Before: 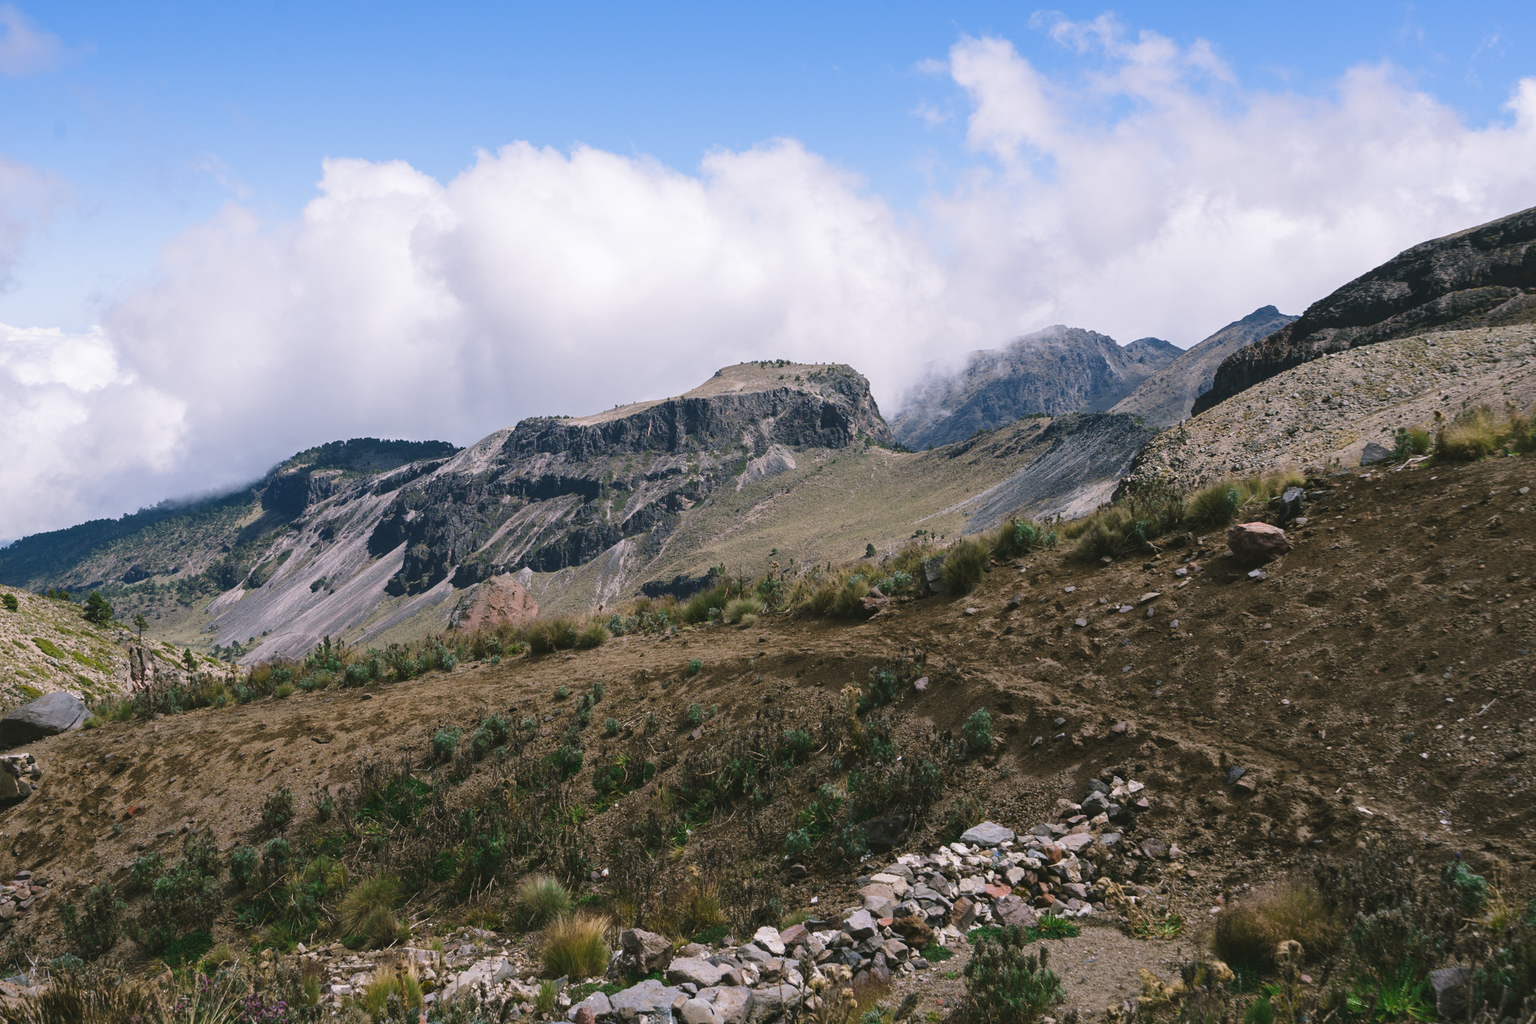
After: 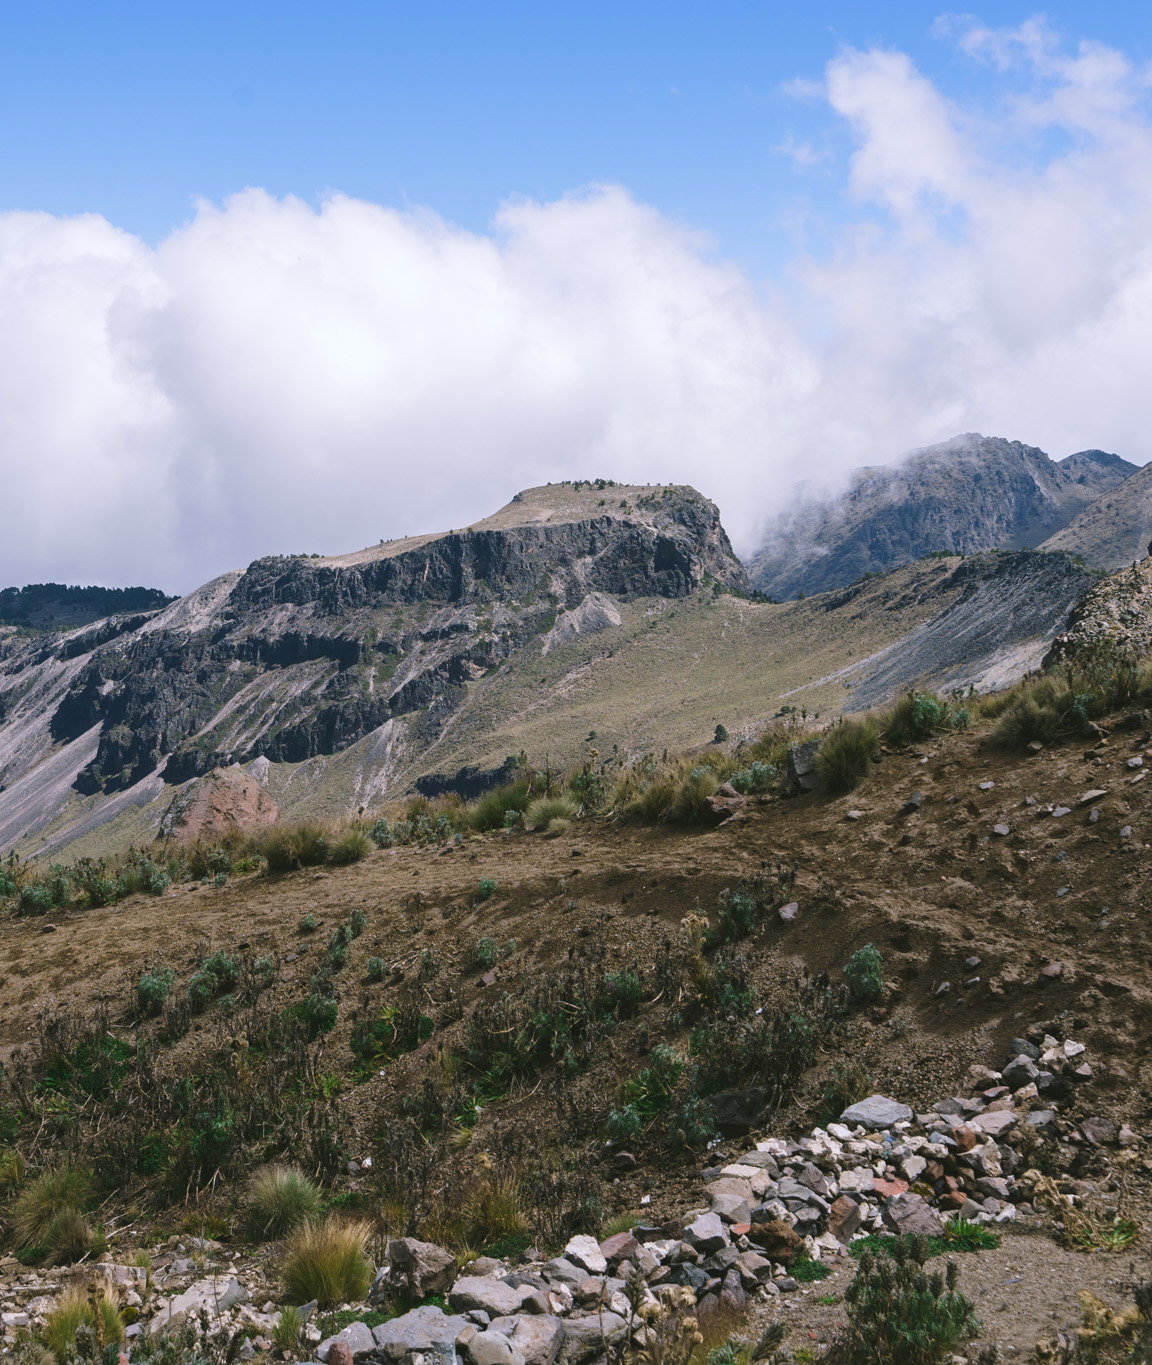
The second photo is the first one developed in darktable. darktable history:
crop: left 21.496%, right 22.254%
white balance: red 0.982, blue 1.018
